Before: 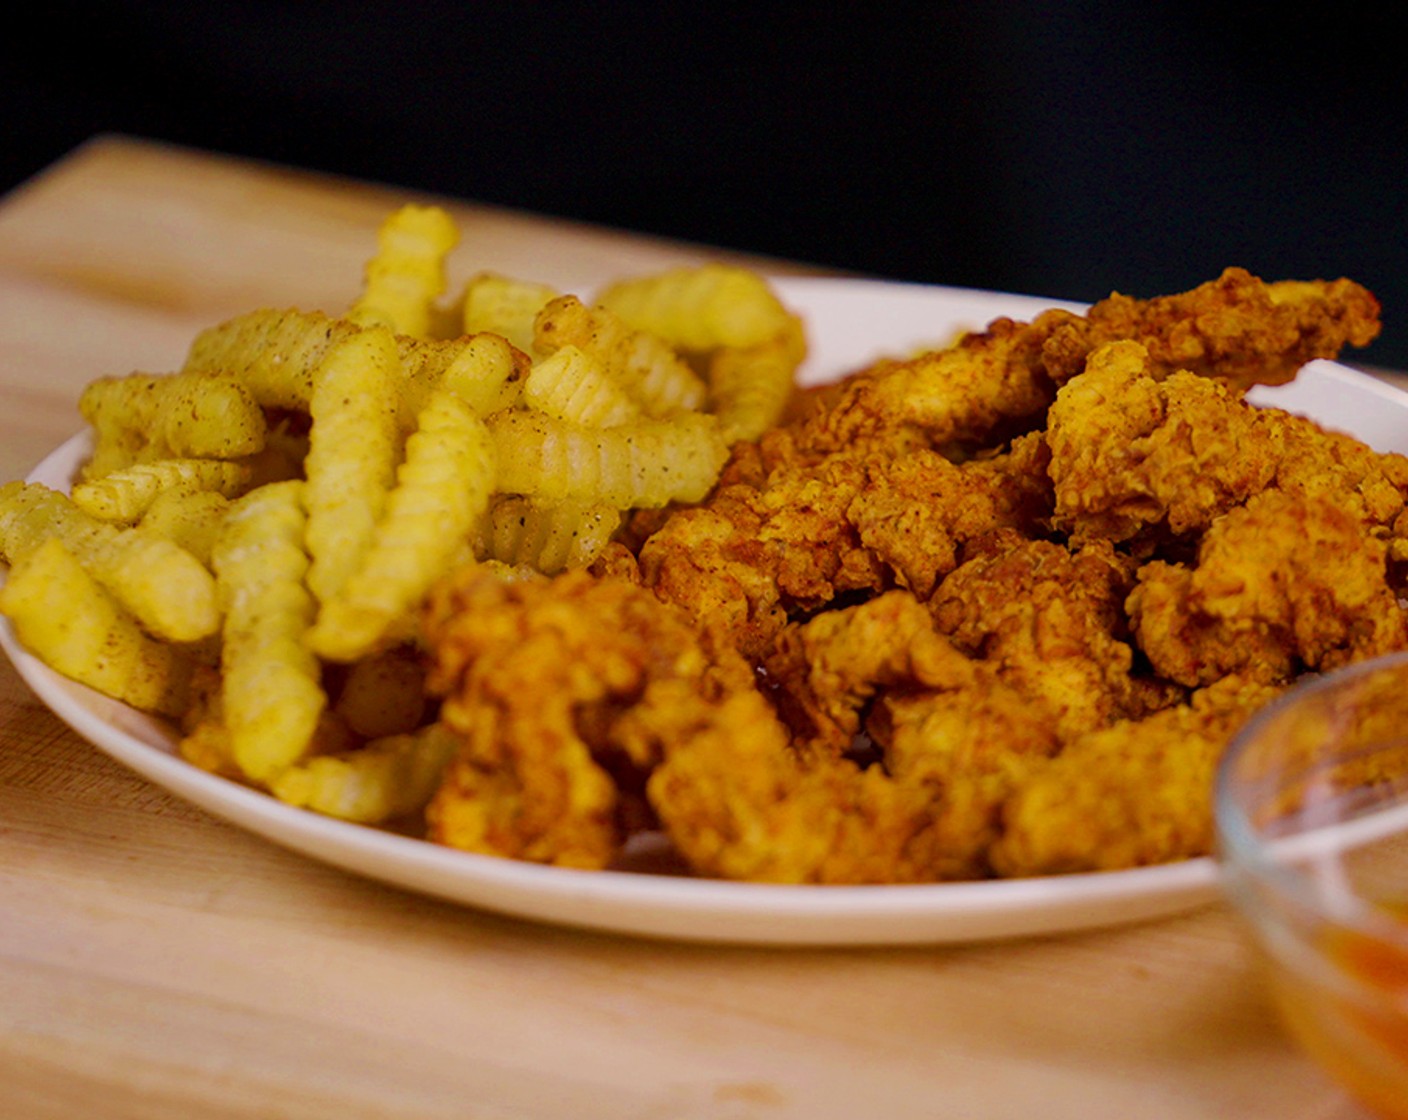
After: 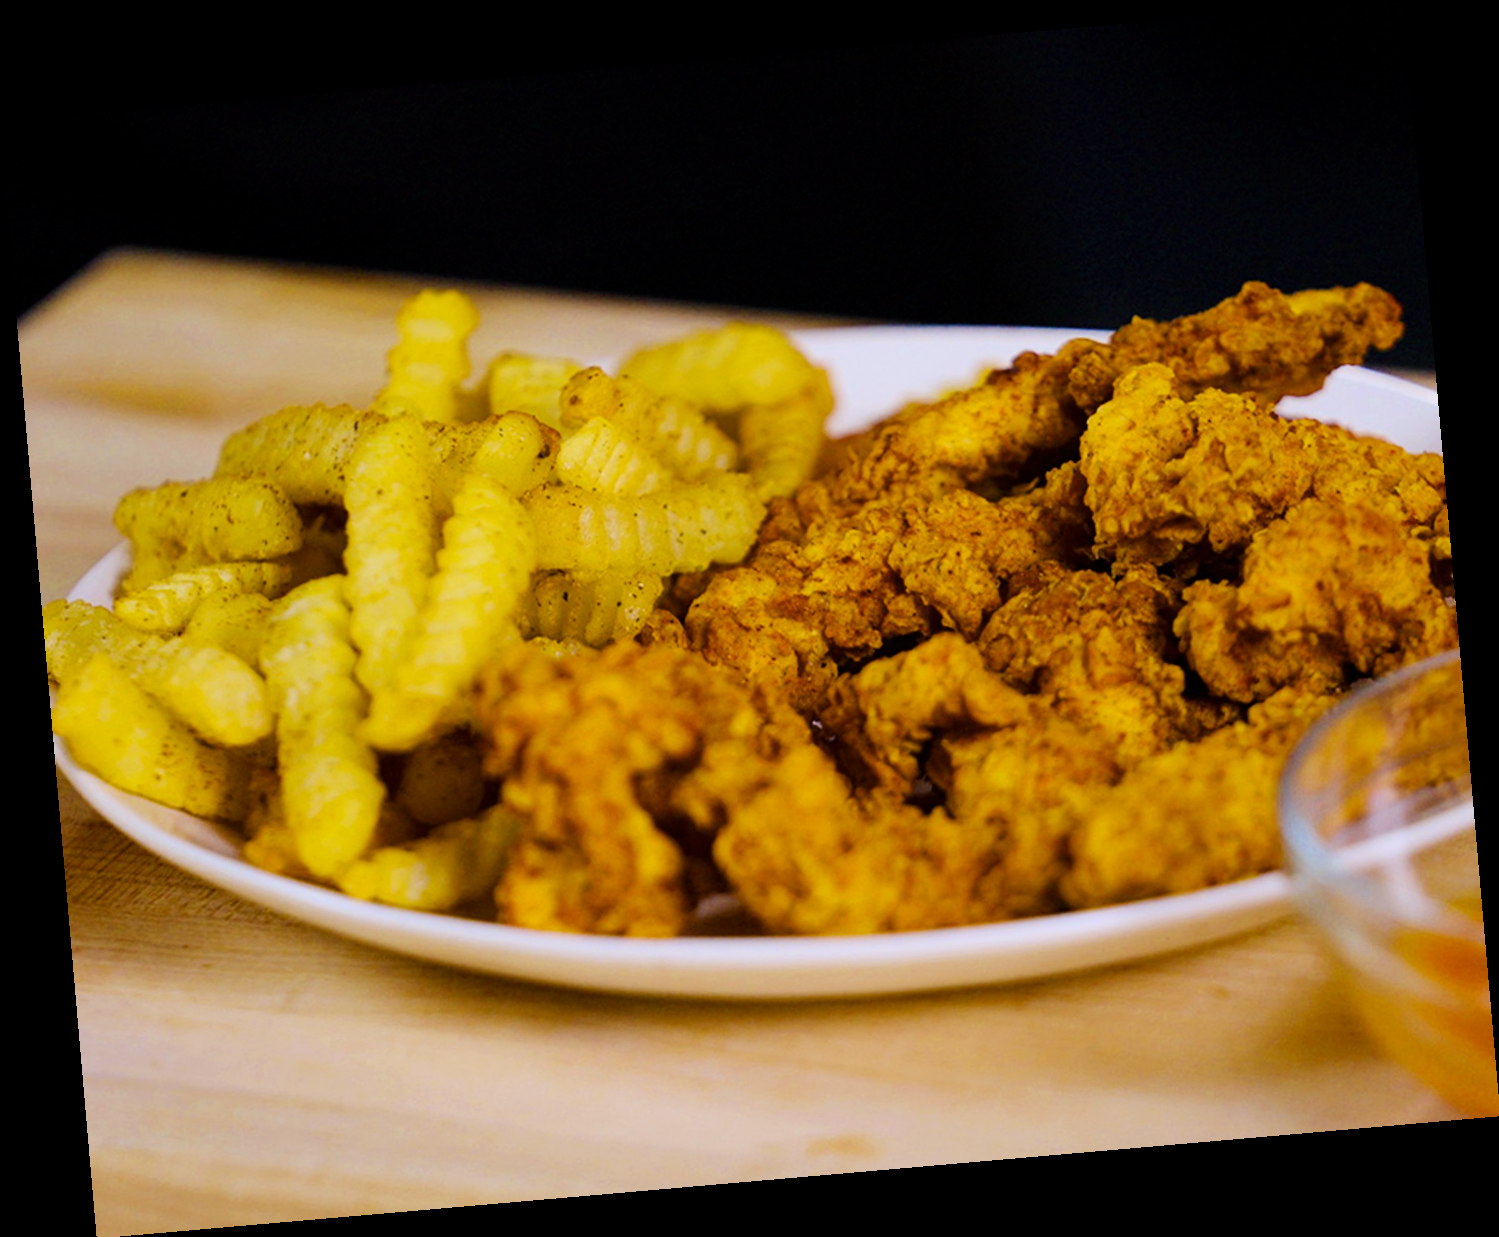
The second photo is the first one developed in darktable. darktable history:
rotate and perspective: rotation -4.98°, automatic cropping off
tone curve: curves: ch0 [(0, 0) (0.004, 0.001) (0.133, 0.112) (0.325, 0.362) (0.832, 0.893) (1, 1)], color space Lab, linked channels, preserve colors none
white balance: red 0.954, blue 1.079
color contrast: green-magenta contrast 0.8, blue-yellow contrast 1.1, unbound 0
